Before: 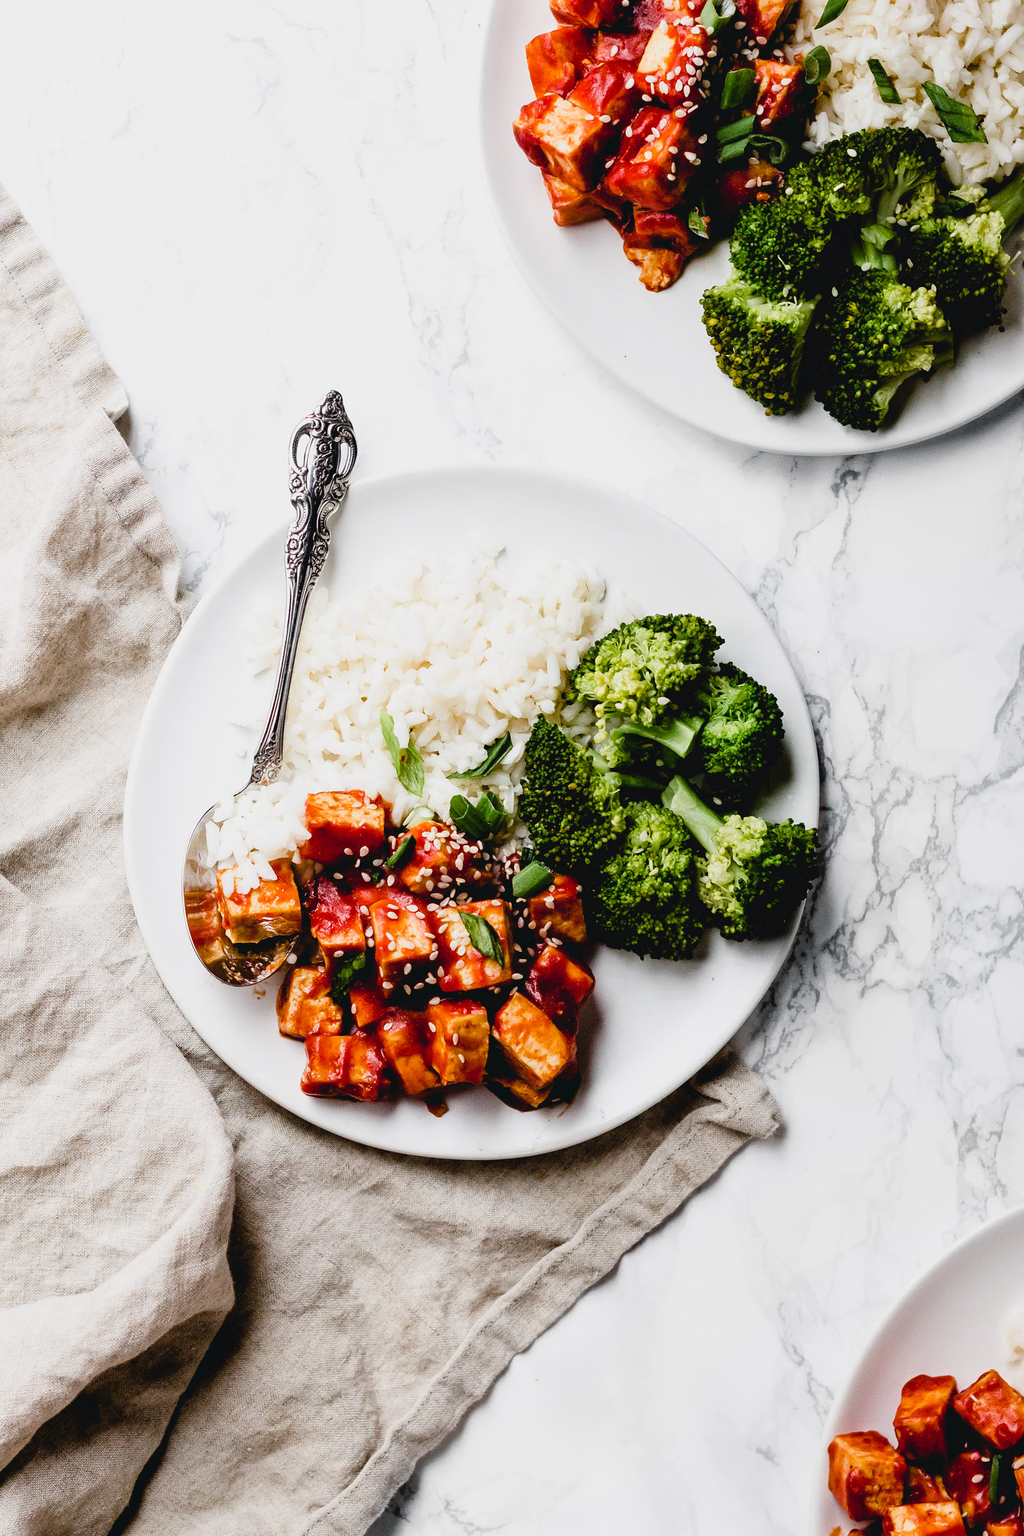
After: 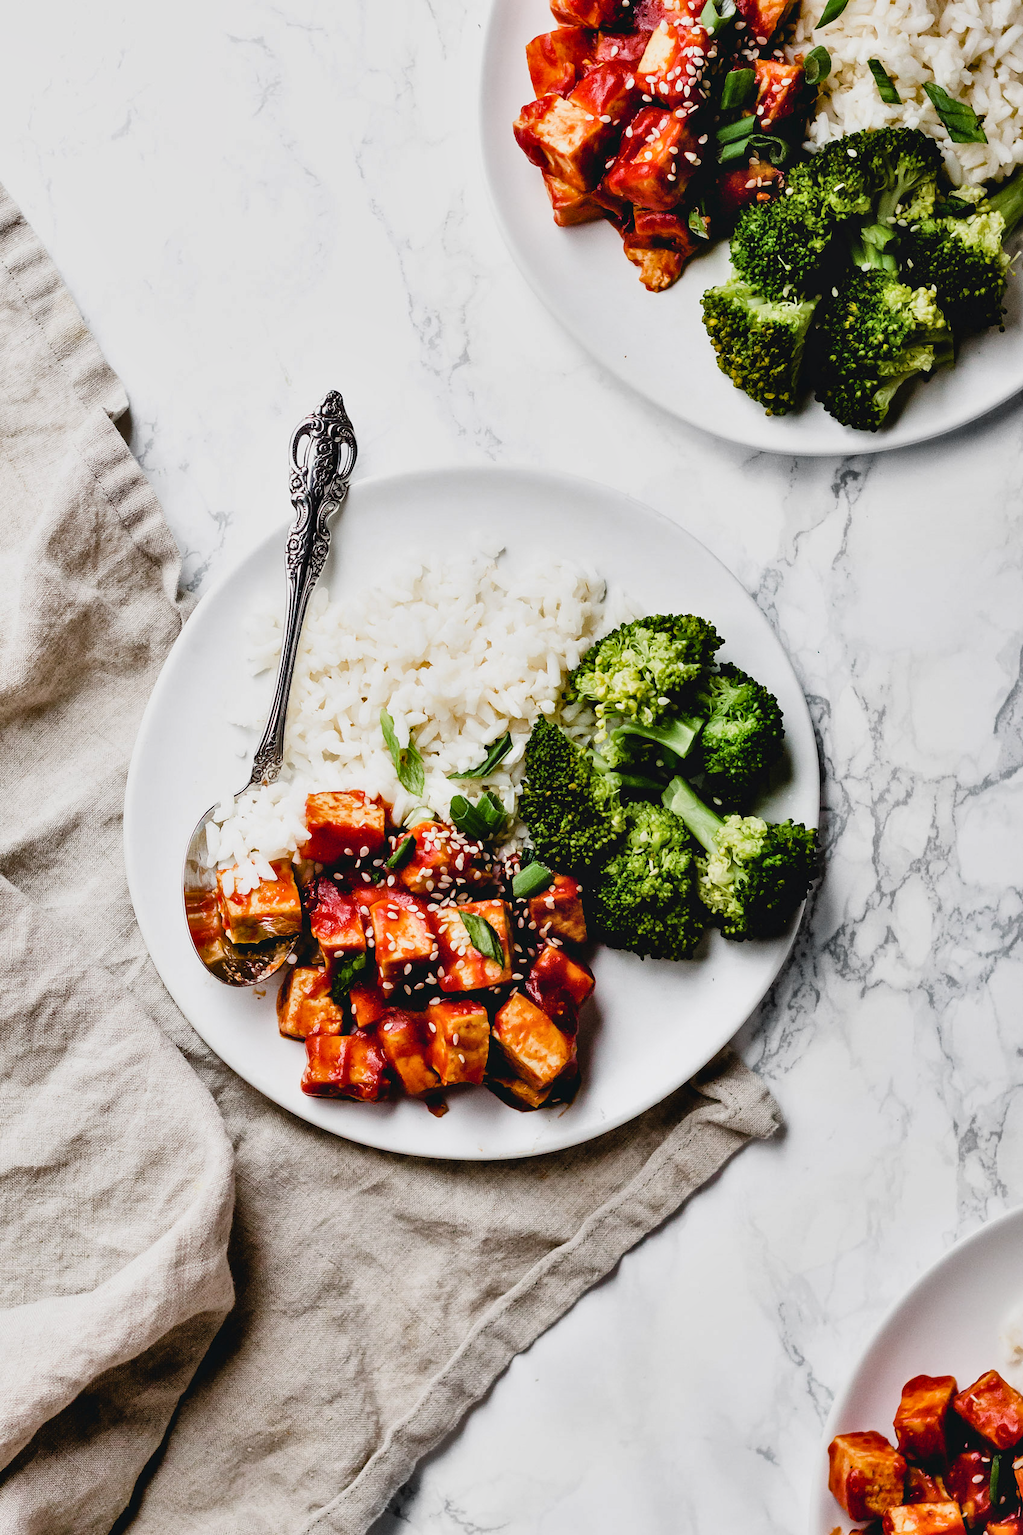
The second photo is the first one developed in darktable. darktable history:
shadows and highlights: shadows 58.24, soften with gaussian
